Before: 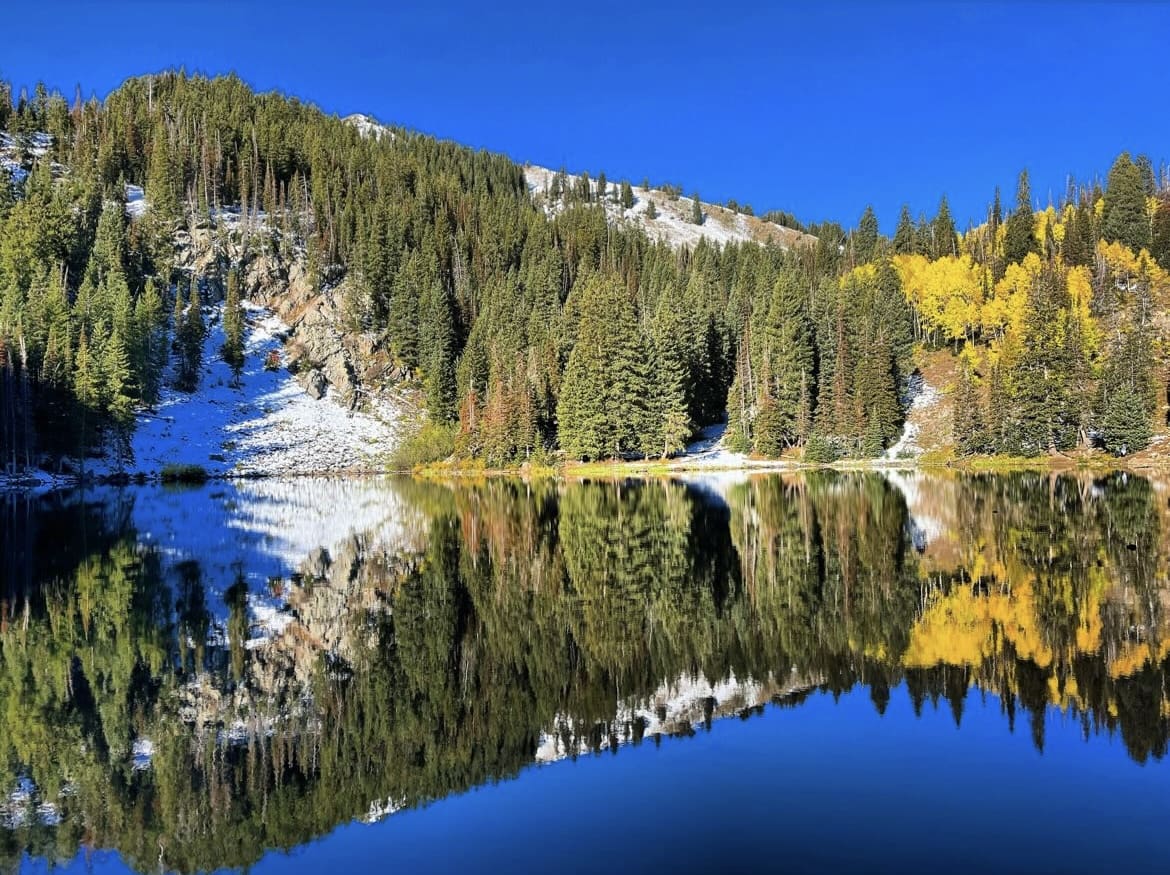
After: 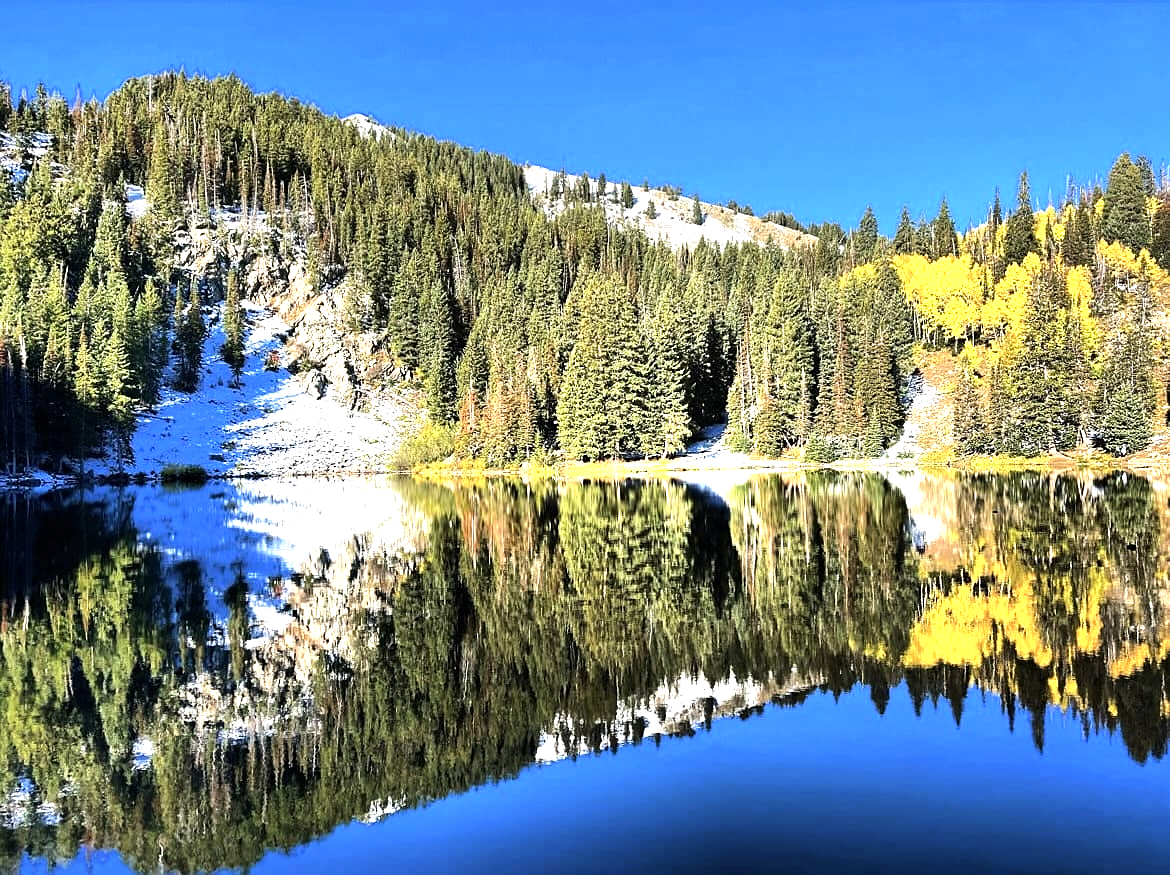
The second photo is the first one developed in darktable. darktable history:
sharpen: radius 1.031, threshold 1.03
exposure: exposure 0.559 EV, compensate highlight preservation false
tone equalizer: -8 EV -0.771 EV, -7 EV -0.695 EV, -6 EV -0.623 EV, -5 EV -0.417 EV, -3 EV 0.387 EV, -2 EV 0.6 EV, -1 EV 0.693 EV, +0 EV 0.749 EV, edges refinement/feathering 500, mask exposure compensation -1.57 EV, preserve details no
